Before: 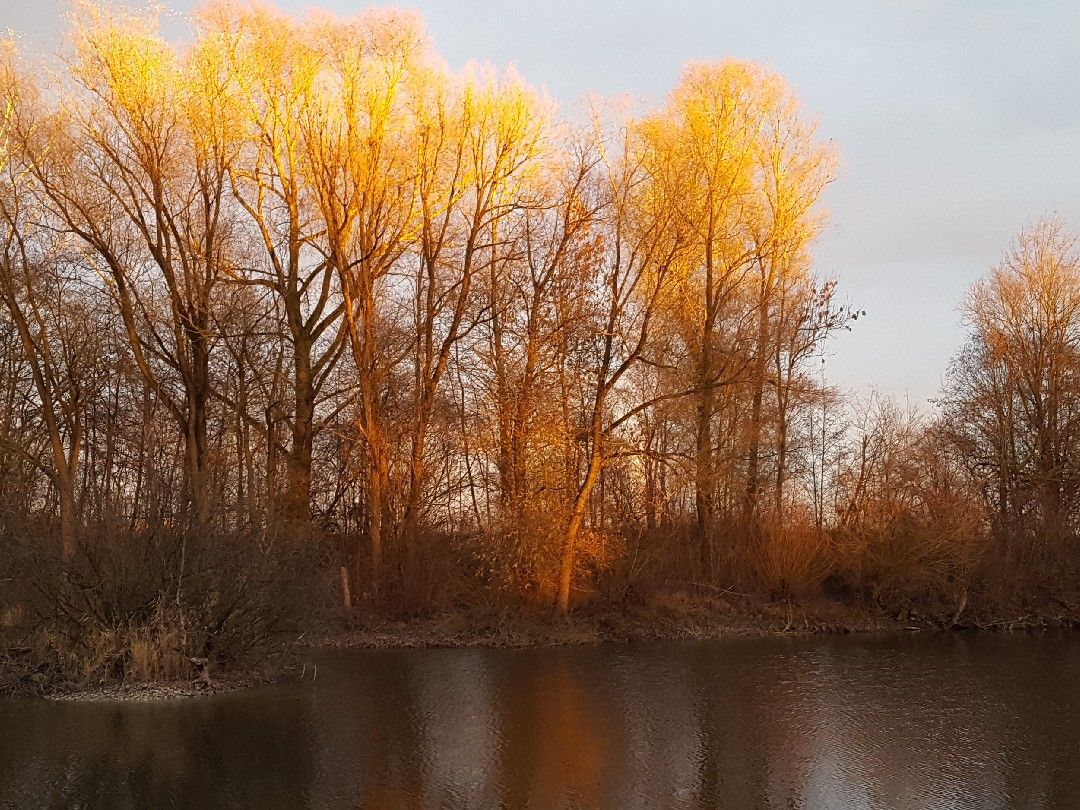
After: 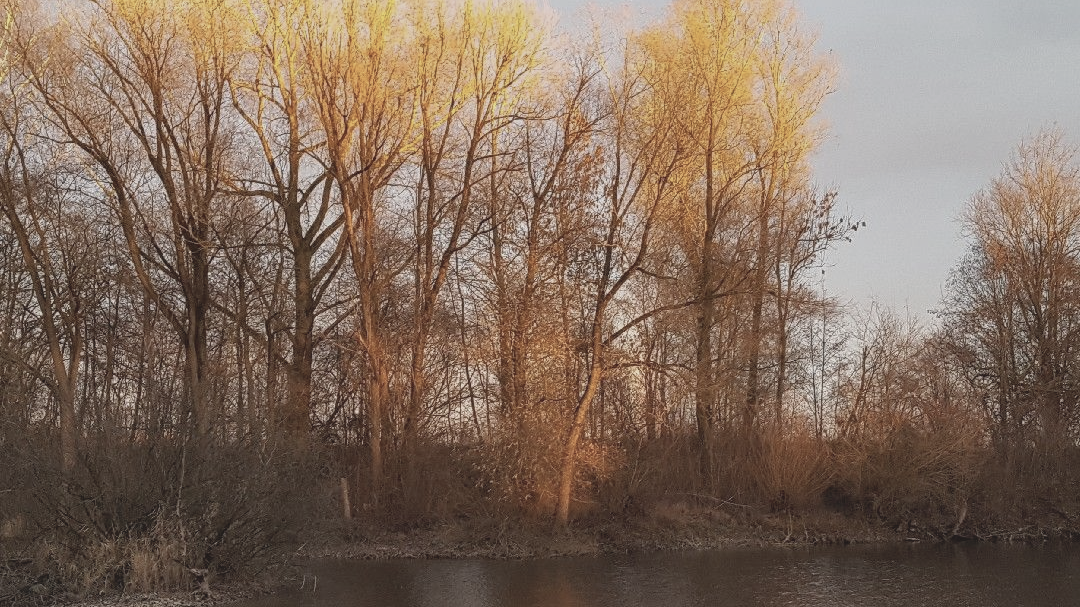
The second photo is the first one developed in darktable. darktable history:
contrast brightness saturation: contrast -0.245, saturation -0.446
crop: top 11.047%, bottom 13.961%
local contrast: on, module defaults
tone equalizer: edges refinement/feathering 500, mask exposure compensation -1.57 EV, preserve details no
